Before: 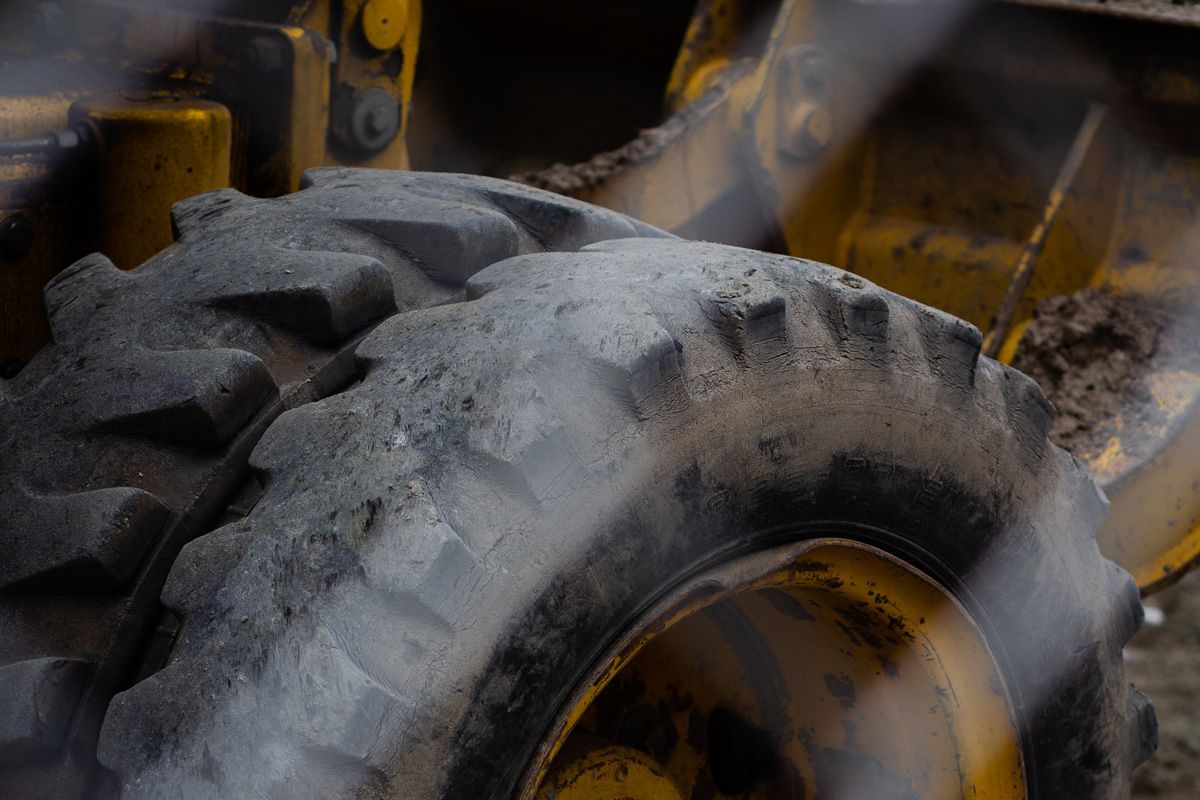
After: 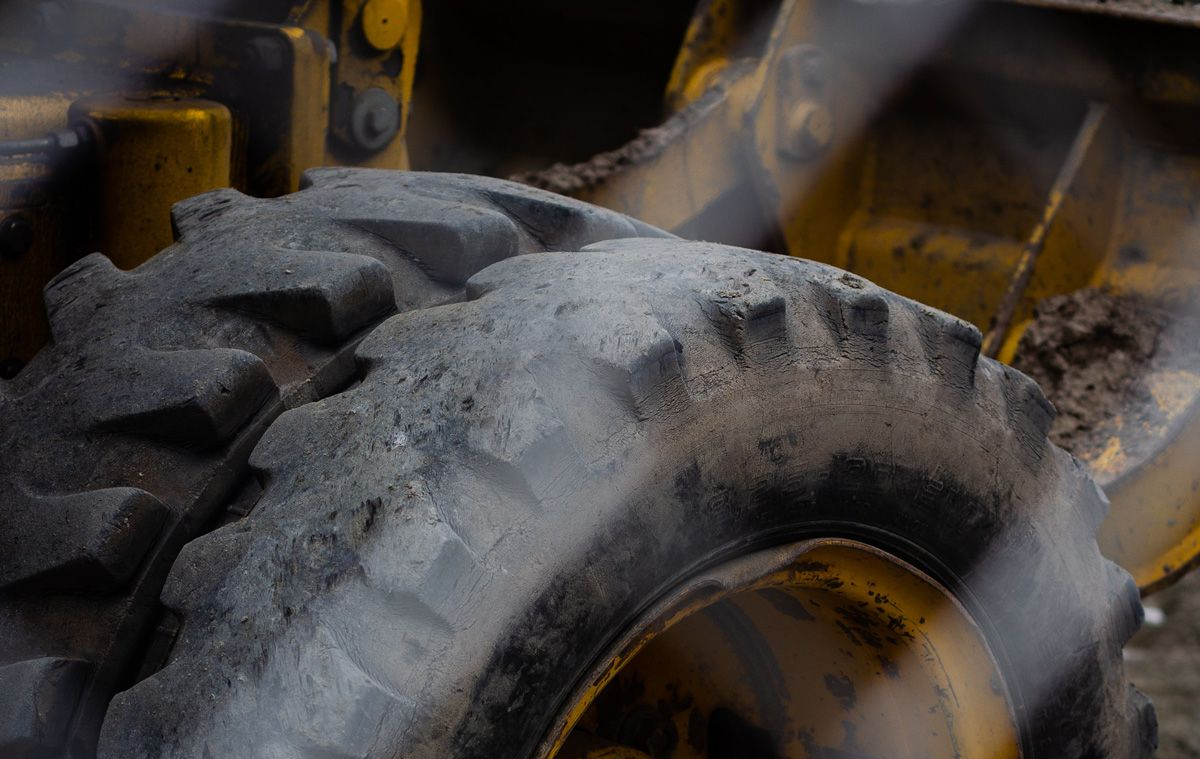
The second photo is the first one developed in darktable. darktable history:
crop and rotate: top 0.005%, bottom 5.019%
